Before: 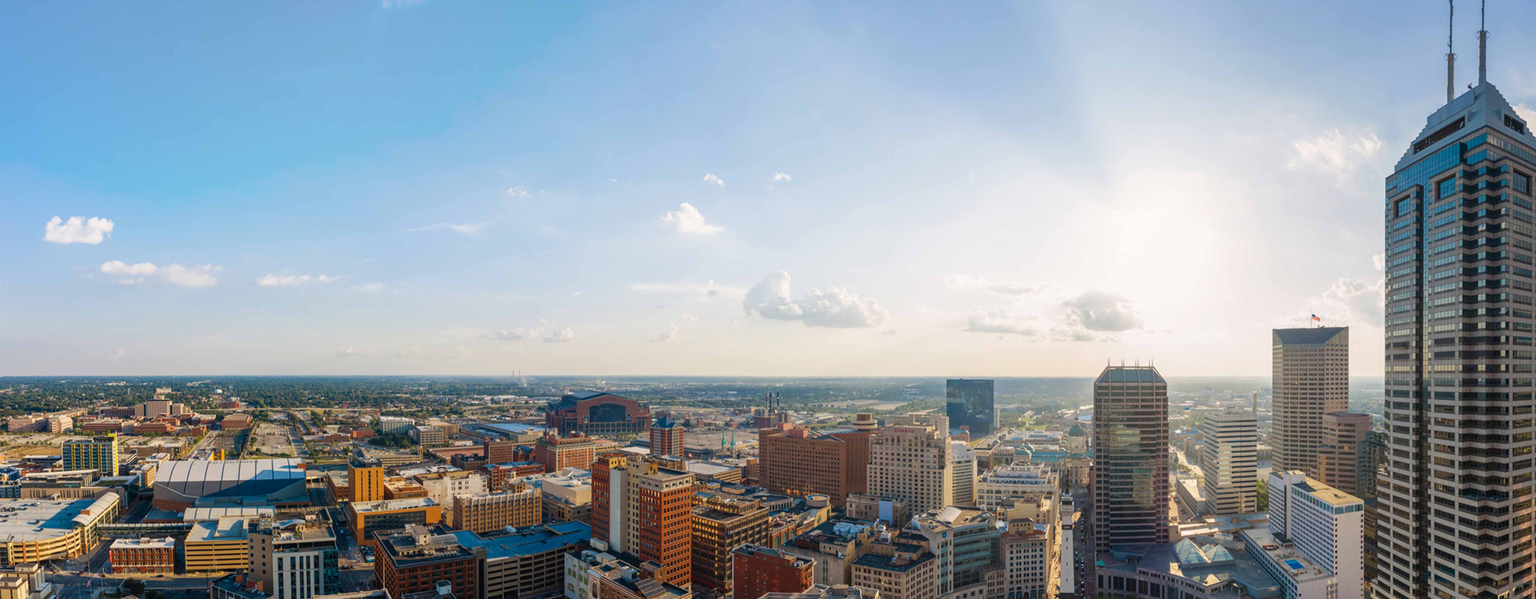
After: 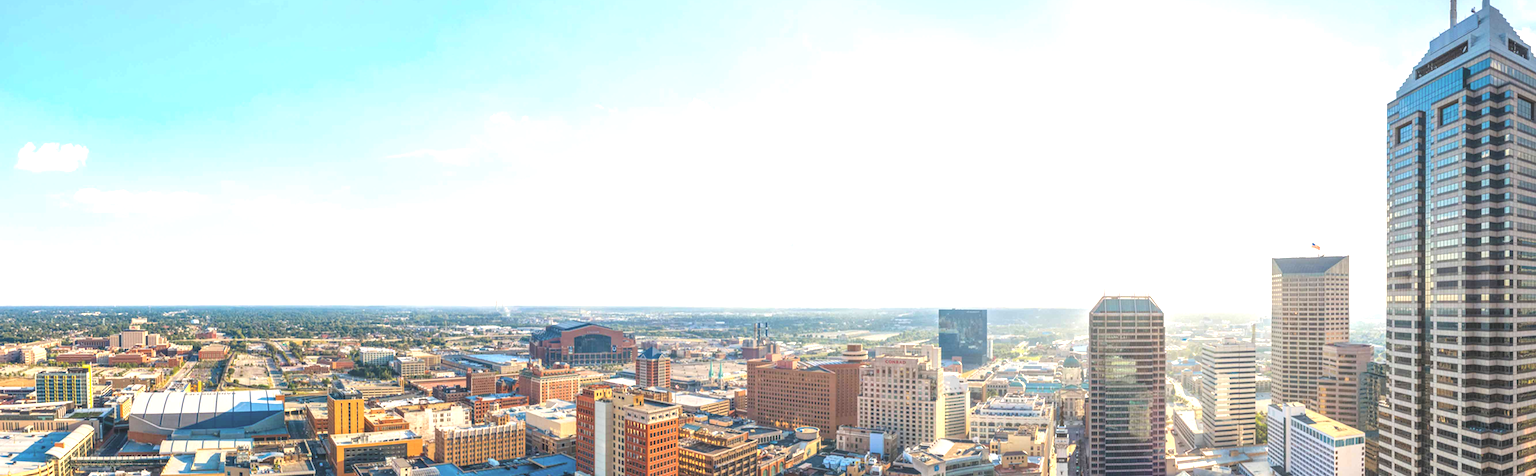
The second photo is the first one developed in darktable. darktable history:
contrast brightness saturation: brightness 0.15
exposure: black level correction -0.005, exposure 1 EV, compensate highlight preservation false
crop and rotate: left 1.814%, top 12.818%, right 0.25%, bottom 9.225%
local contrast: detail 130%
